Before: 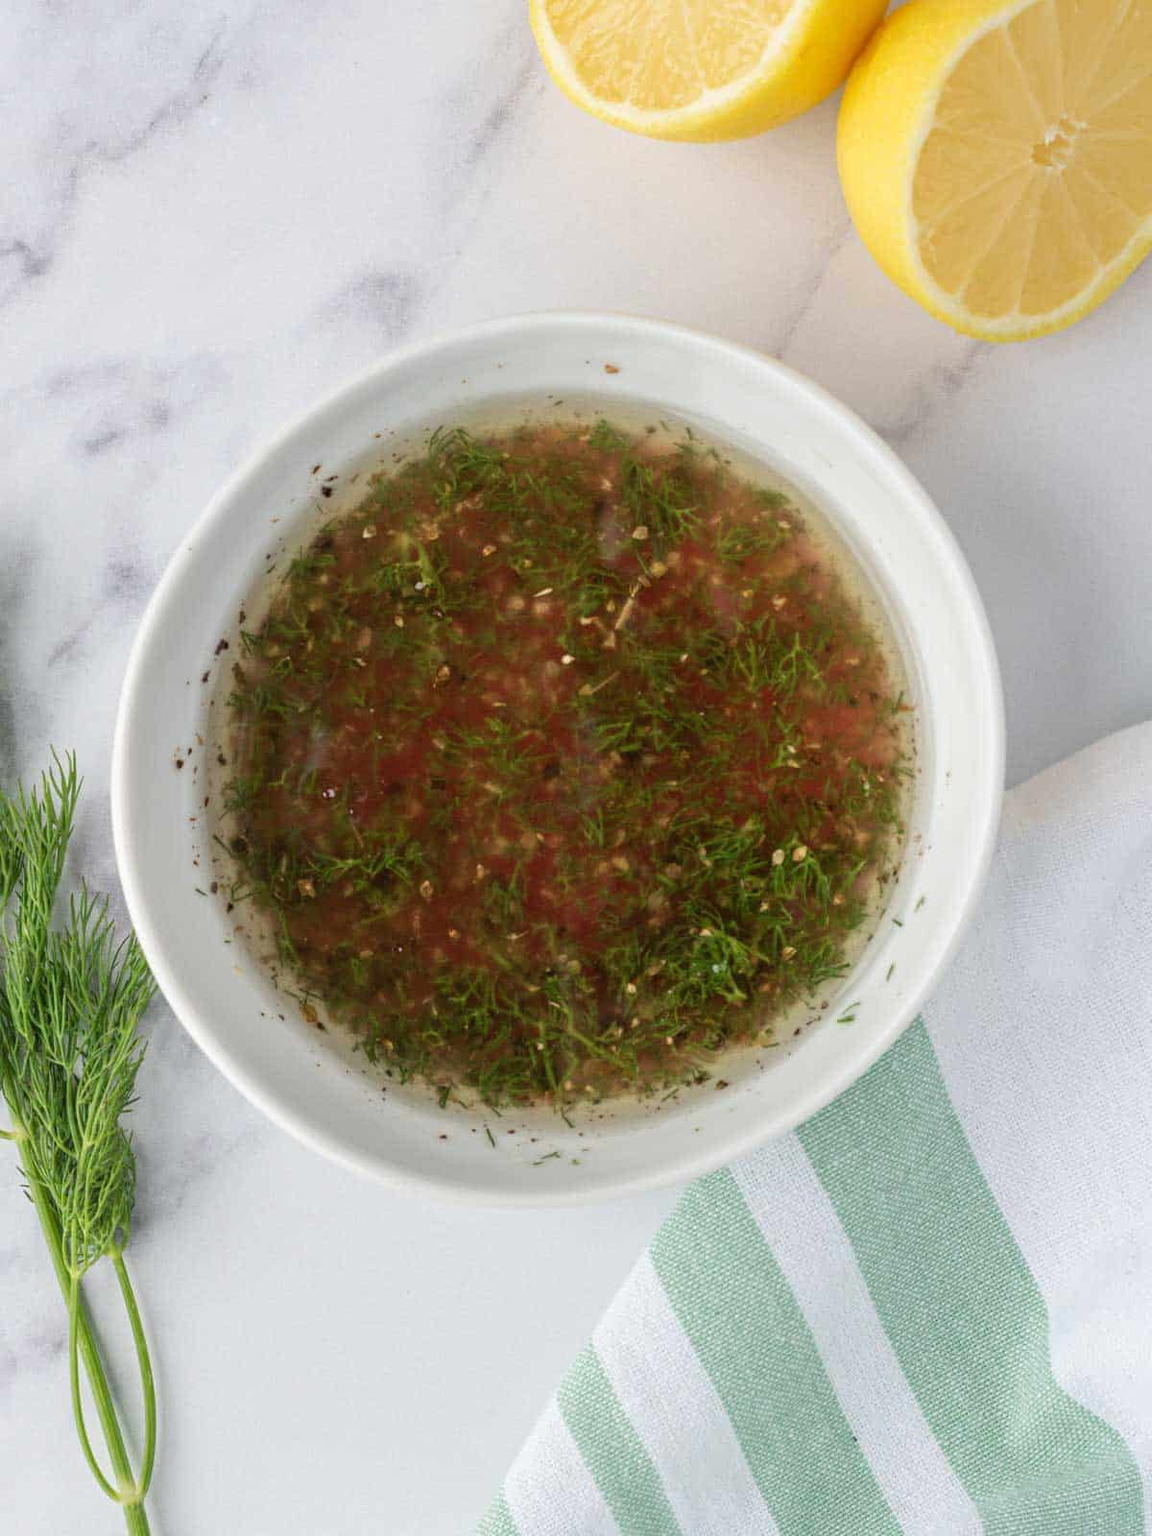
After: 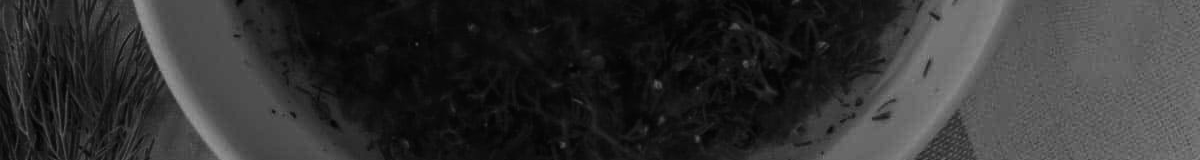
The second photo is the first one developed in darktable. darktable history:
monochrome: on, module defaults
exposure: exposure -2.446 EV, compensate highlight preservation false
color balance: mode lift, gamma, gain (sRGB), lift [0.997, 0.979, 1.021, 1.011], gamma [1, 1.084, 0.916, 0.998], gain [1, 0.87, 1.13, 1.101], contrast 4.55%, contrast fulcrum 38.24%, output saturation 104.09%
crop and rotate: top 59.084%, bottom 30.916%
contrast brightness saturation: contrast 0.4, brightness 0.1, saturation 0.21
